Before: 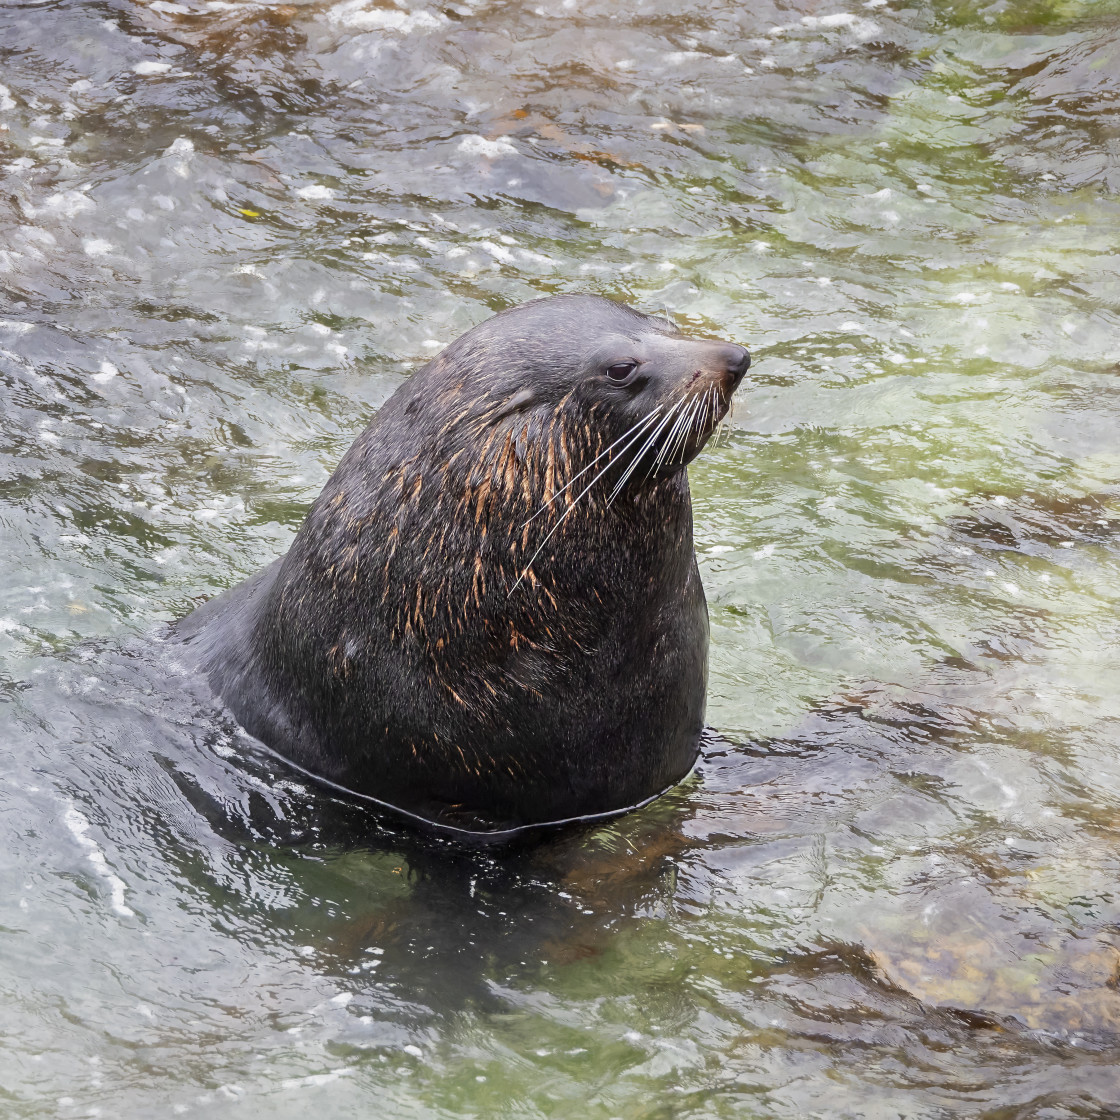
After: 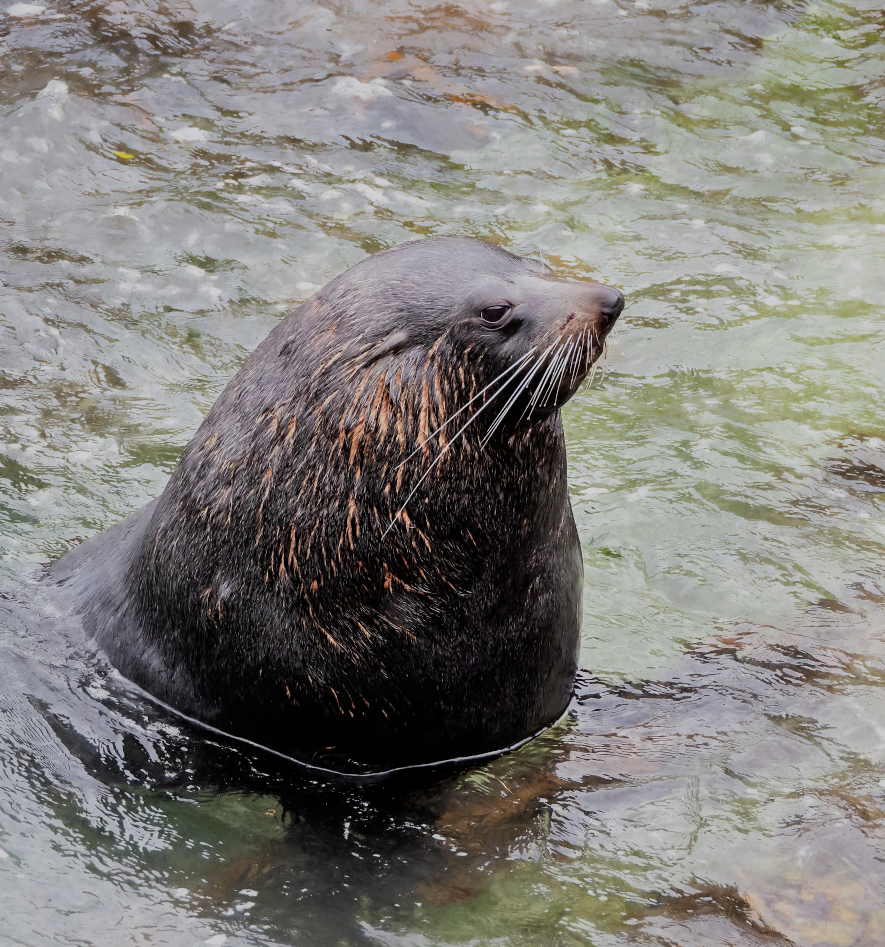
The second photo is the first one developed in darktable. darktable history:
contrast brightness saturation: saturation -0.097
crop: left 11.307%, top 5.183%, right 9.602%, bottom 10.178%
filmic rgb: black relative exposure -7.65 EV, white relative exposure 4.56 EV, threshold 5.95 EV, hardness 3.61, enable highlight reconstruction true
color correction: highlights b* -0.034, saturation 0.991
